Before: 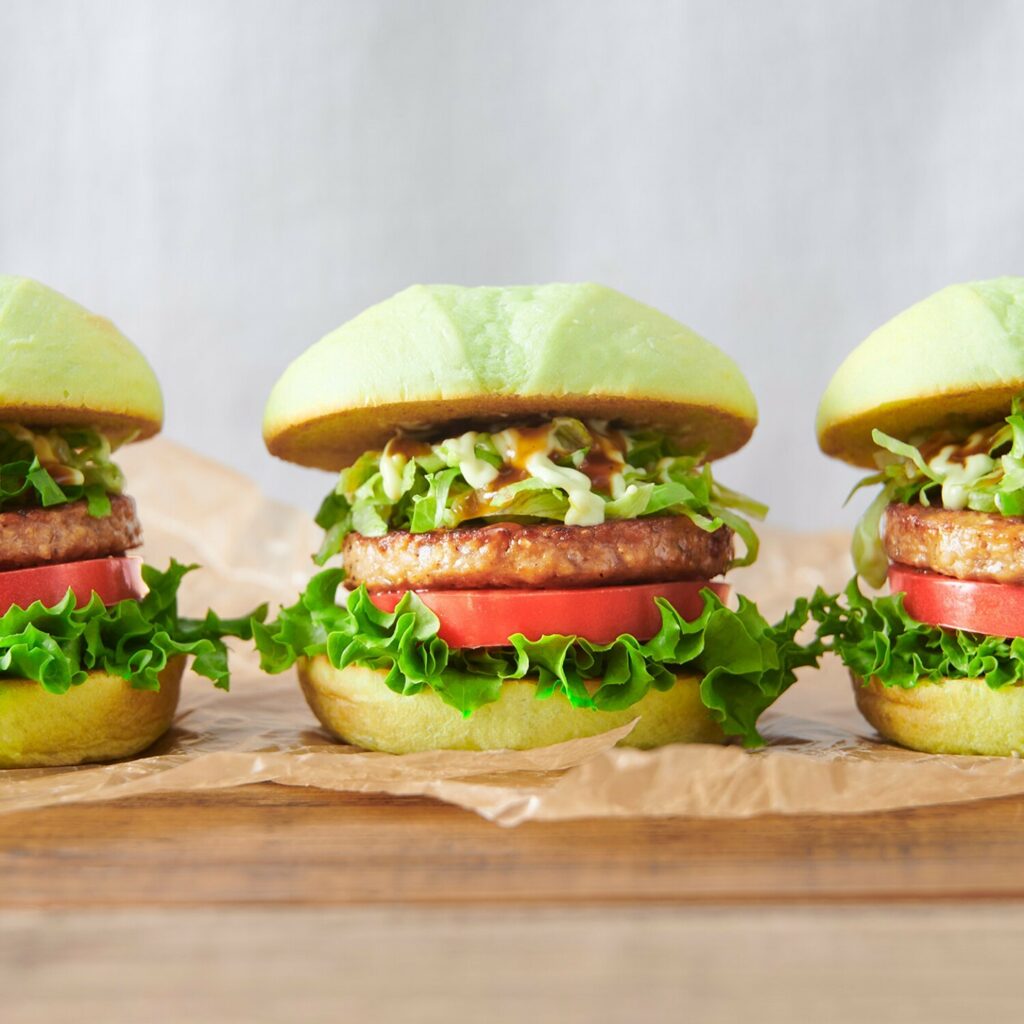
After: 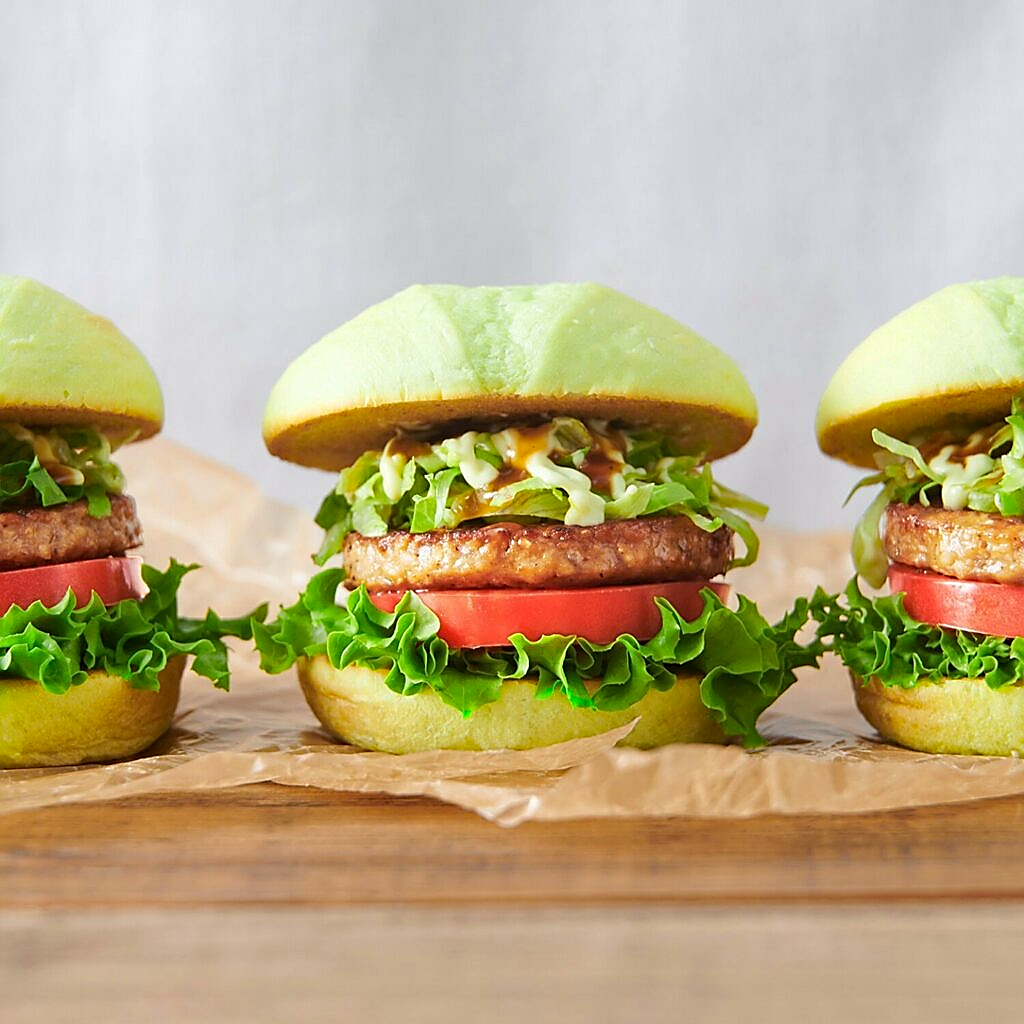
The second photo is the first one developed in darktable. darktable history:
haze removal: compatibility mode true, adaptive false
sharpen: radius 1.367, amount 1.251, threshold 0.78
